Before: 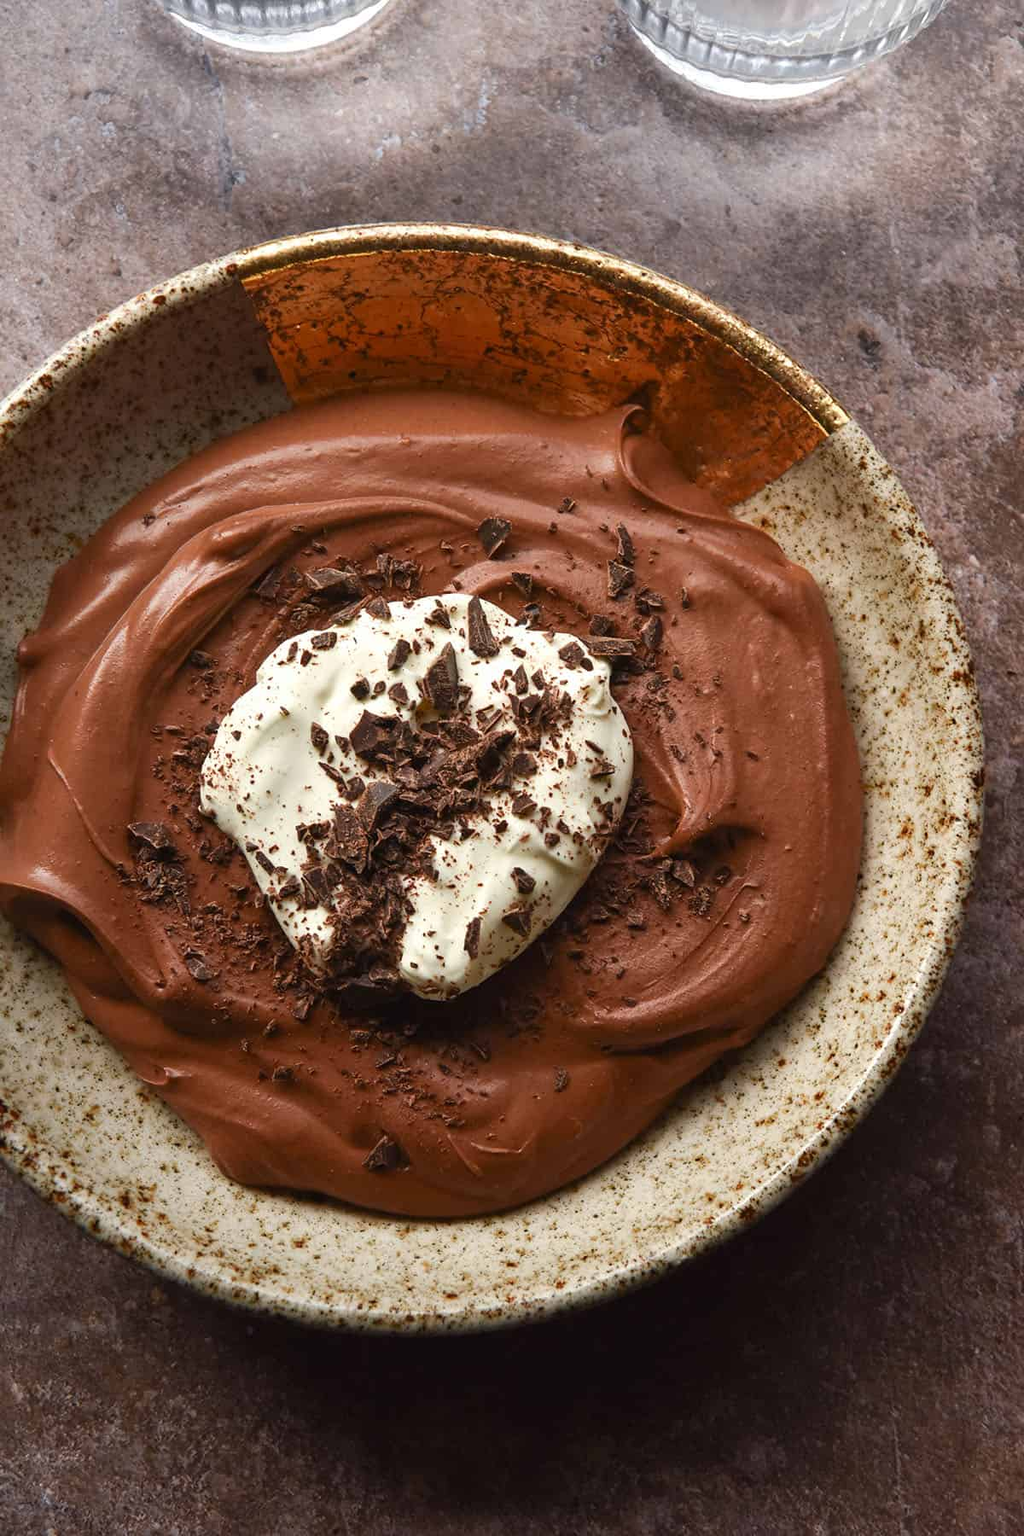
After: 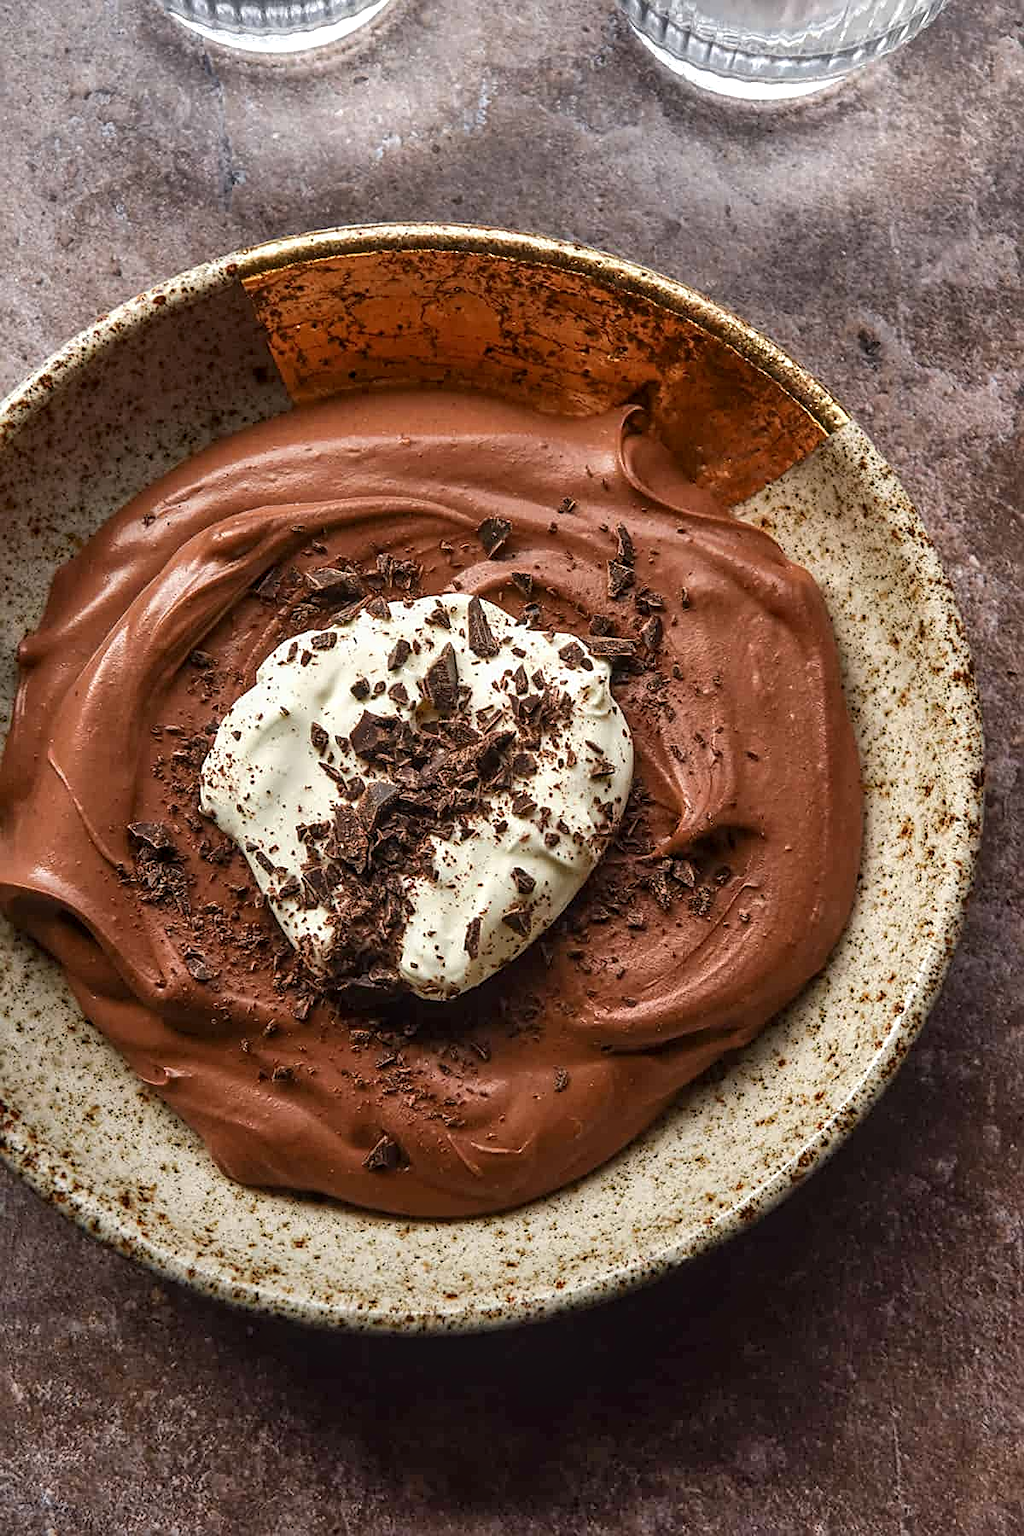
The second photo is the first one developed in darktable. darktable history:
sharpen: on, module defaults
shadows and highlights: soften with gaussian
local contrast: detail 130%
